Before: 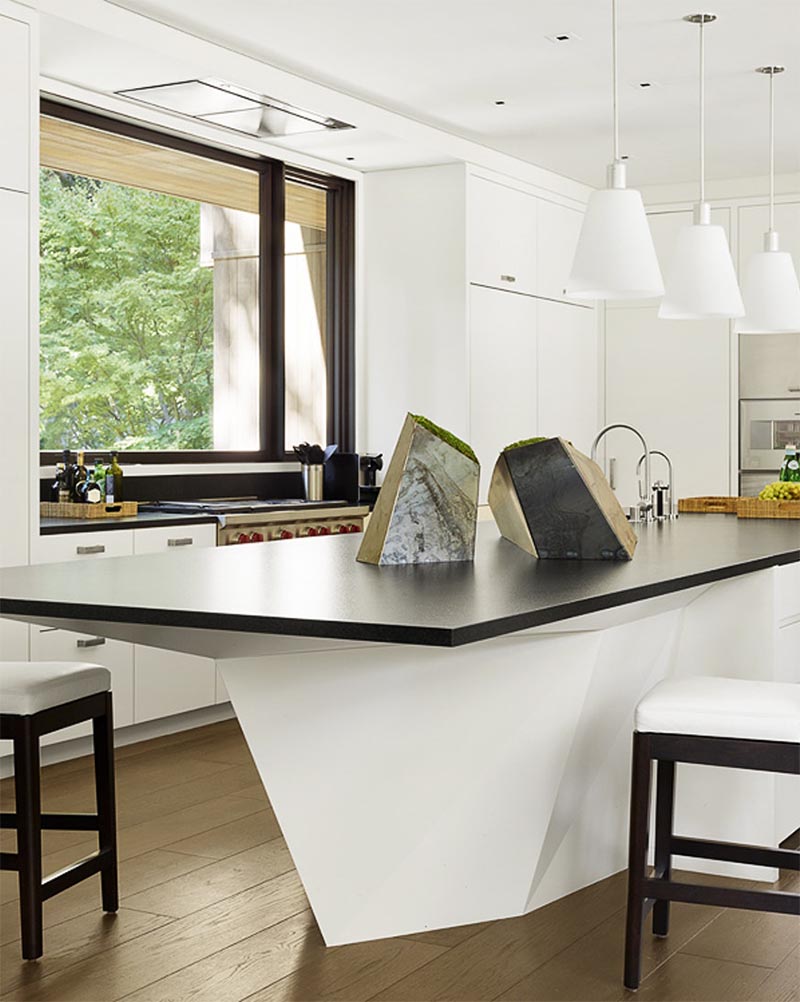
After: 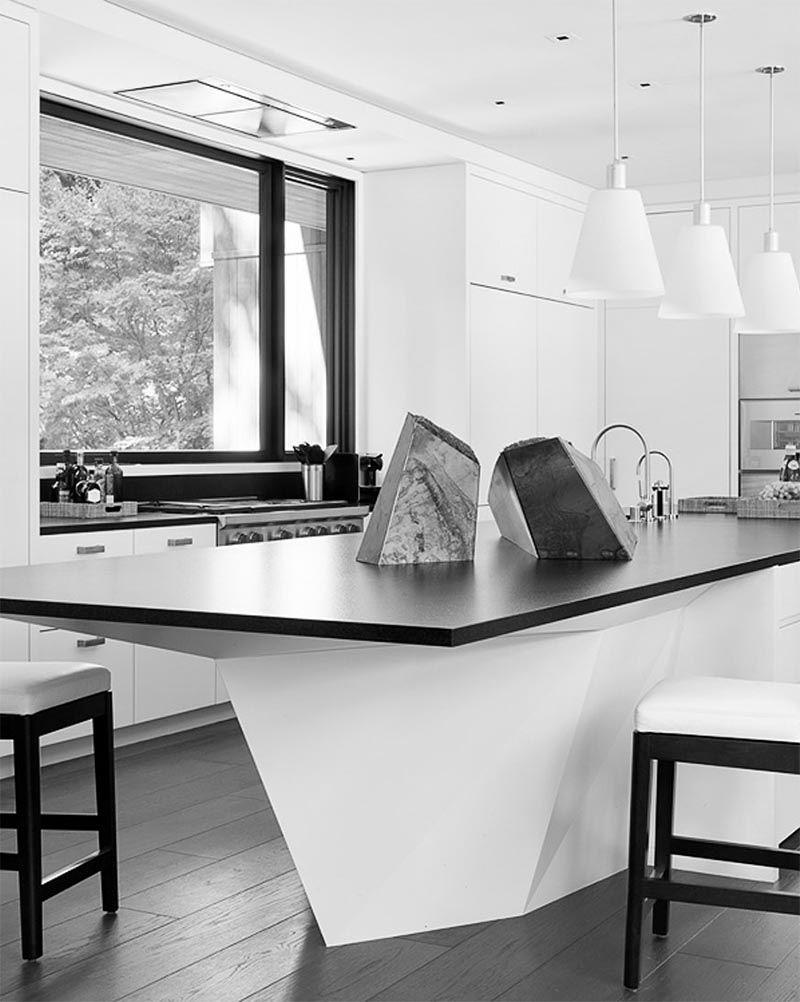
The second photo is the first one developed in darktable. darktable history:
shadows and highlights: radius 334.93, shadows 63.48, highlights 6.06, compress 87.7%, highlights color adjustment 39.73%, soften with gaussian
monochrome: on, module defaults
